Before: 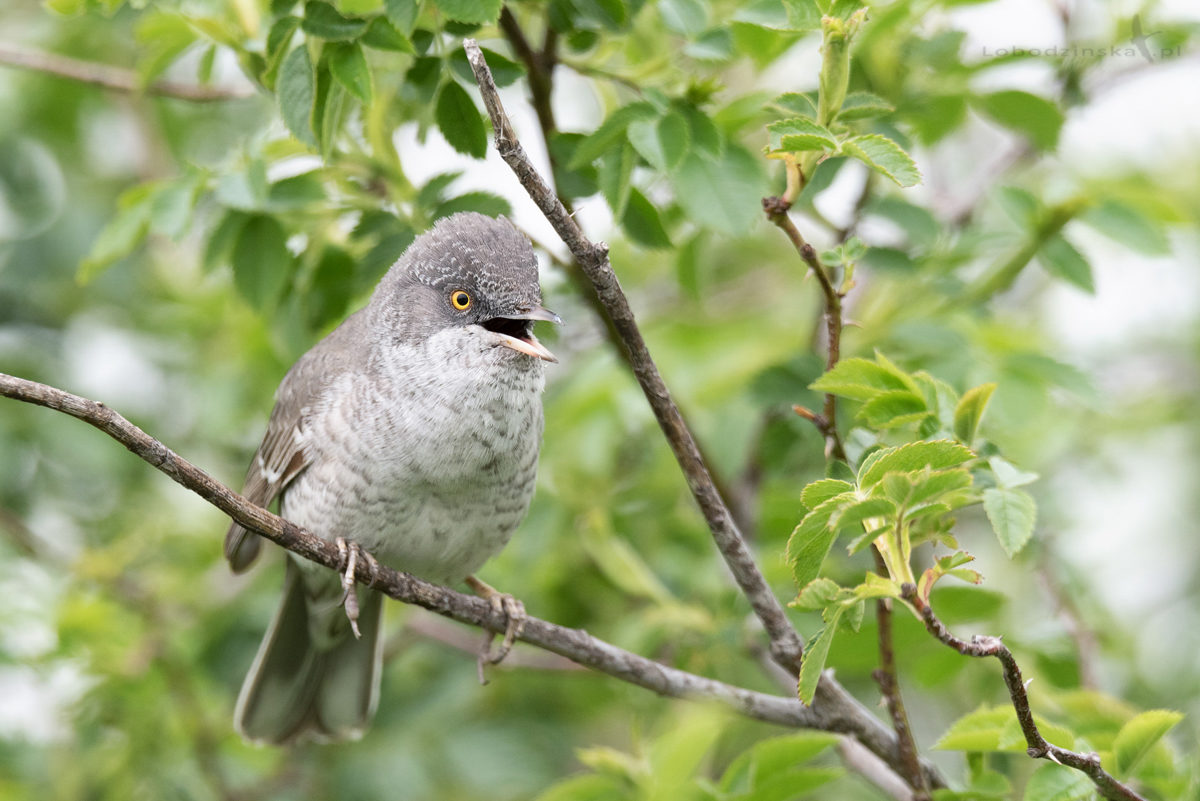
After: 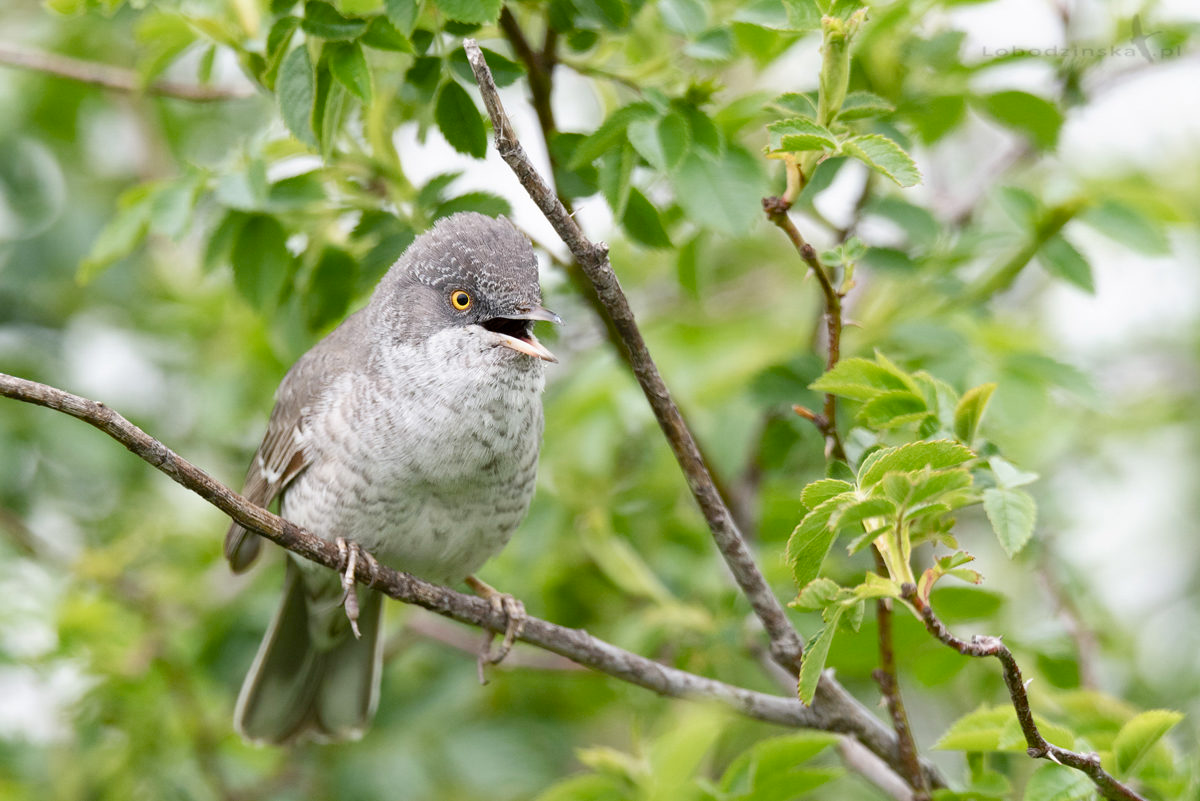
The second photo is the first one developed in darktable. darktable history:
color balance rgb: shadows lift › hue 85.96°, perceptual saturation grading › global saturation 20%, perceptual saturation grading › highlights -24.949%, perceptual saturation grading › shadows 25.023%, global vibrance 9.736%
